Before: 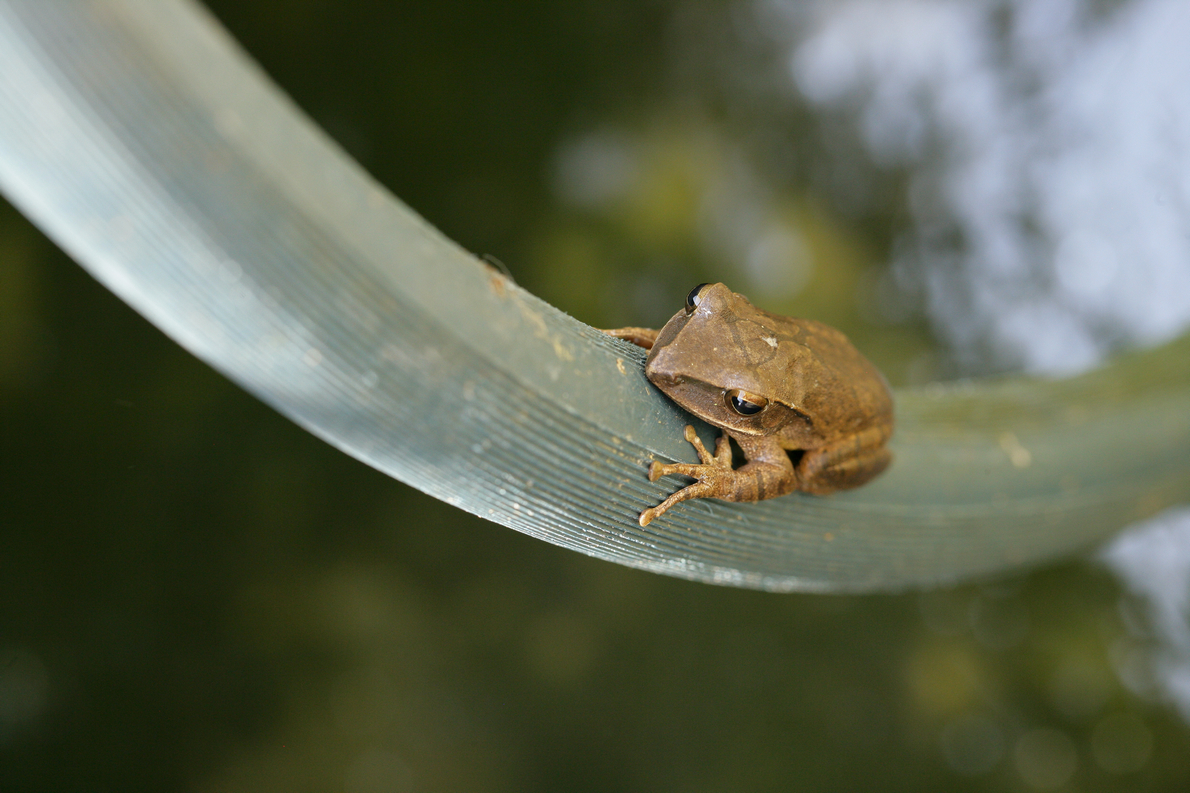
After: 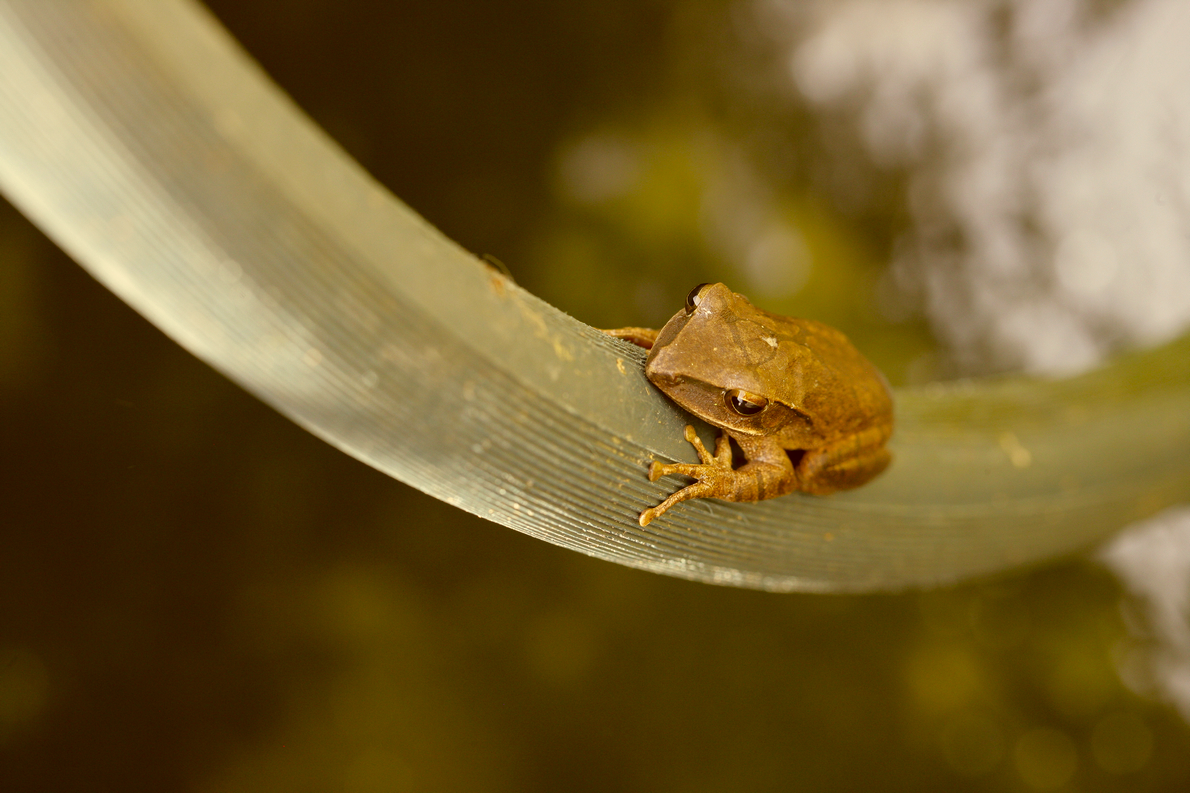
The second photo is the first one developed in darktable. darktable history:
color correction: highlights a* 1.12, highlights b* 24.26, shadows a* 15.58, shadows b* 24.26
rgb levels: preserve colors max RGB
